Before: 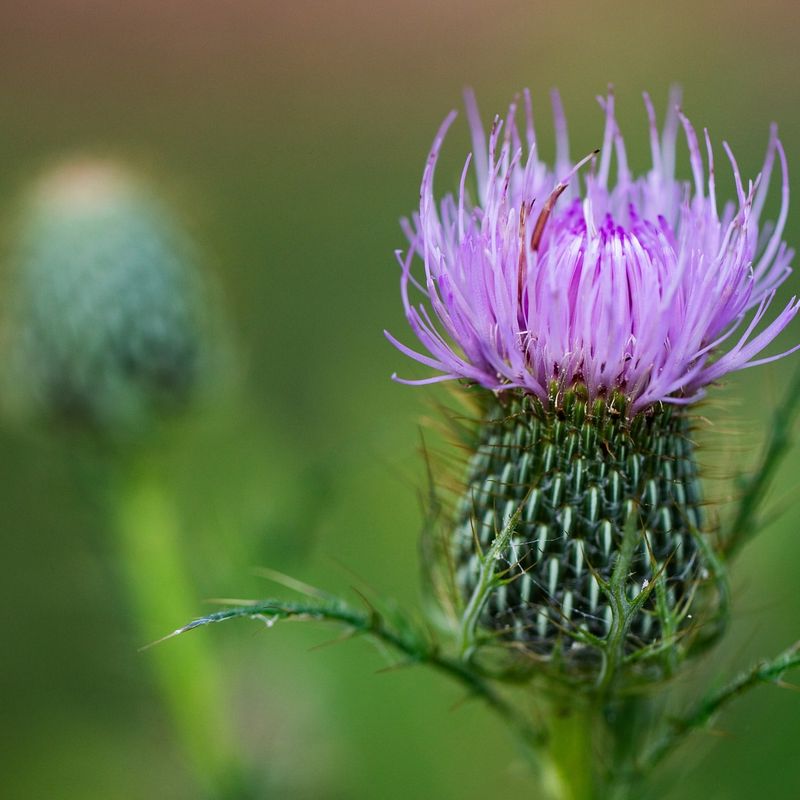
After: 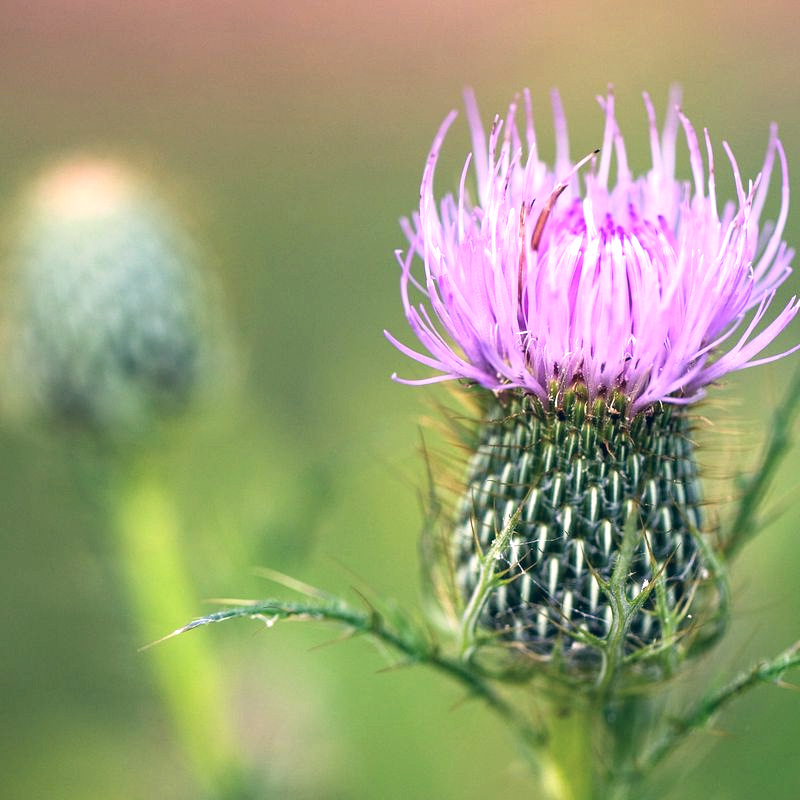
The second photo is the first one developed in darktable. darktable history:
contrast brightness saturation: contrast 0.053, brightness 0.068, saturation 0.011
exposure: exposure 0.942 EV, compensate highlight preservation false
color correction: highlights a* 13.72, highlights b* 6.07, shadows a* -5.69, shadows b* -15.82, saturation 0.865
